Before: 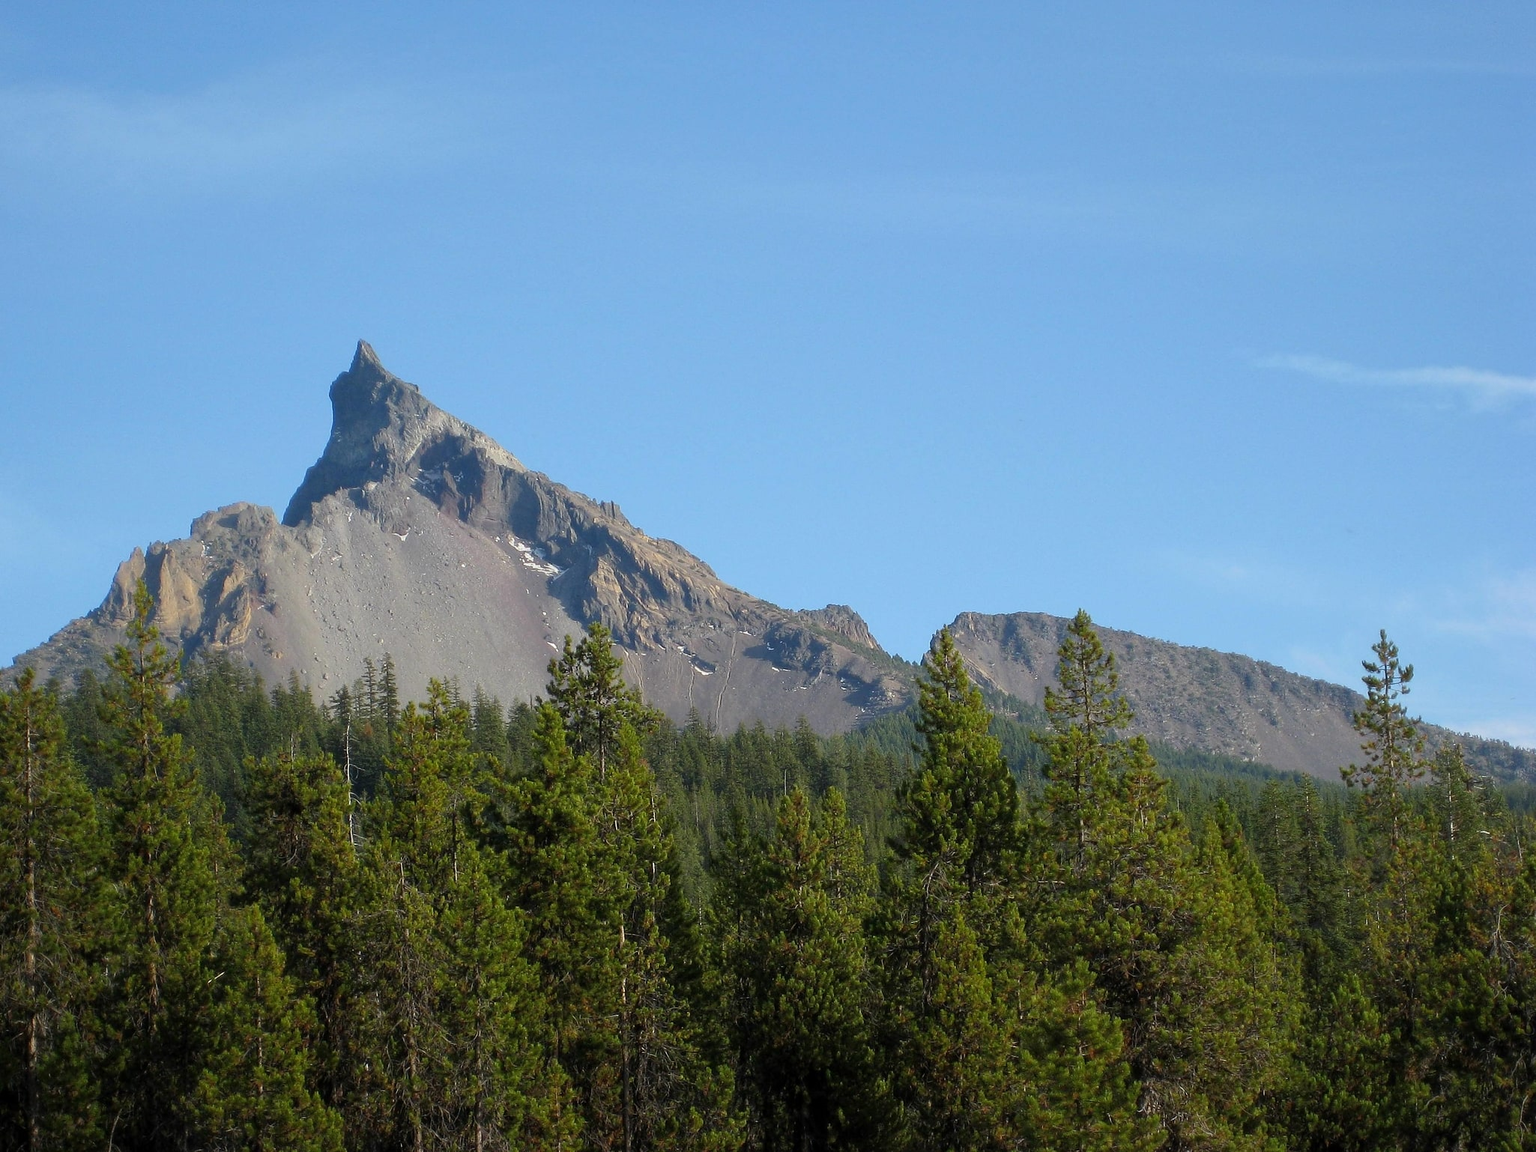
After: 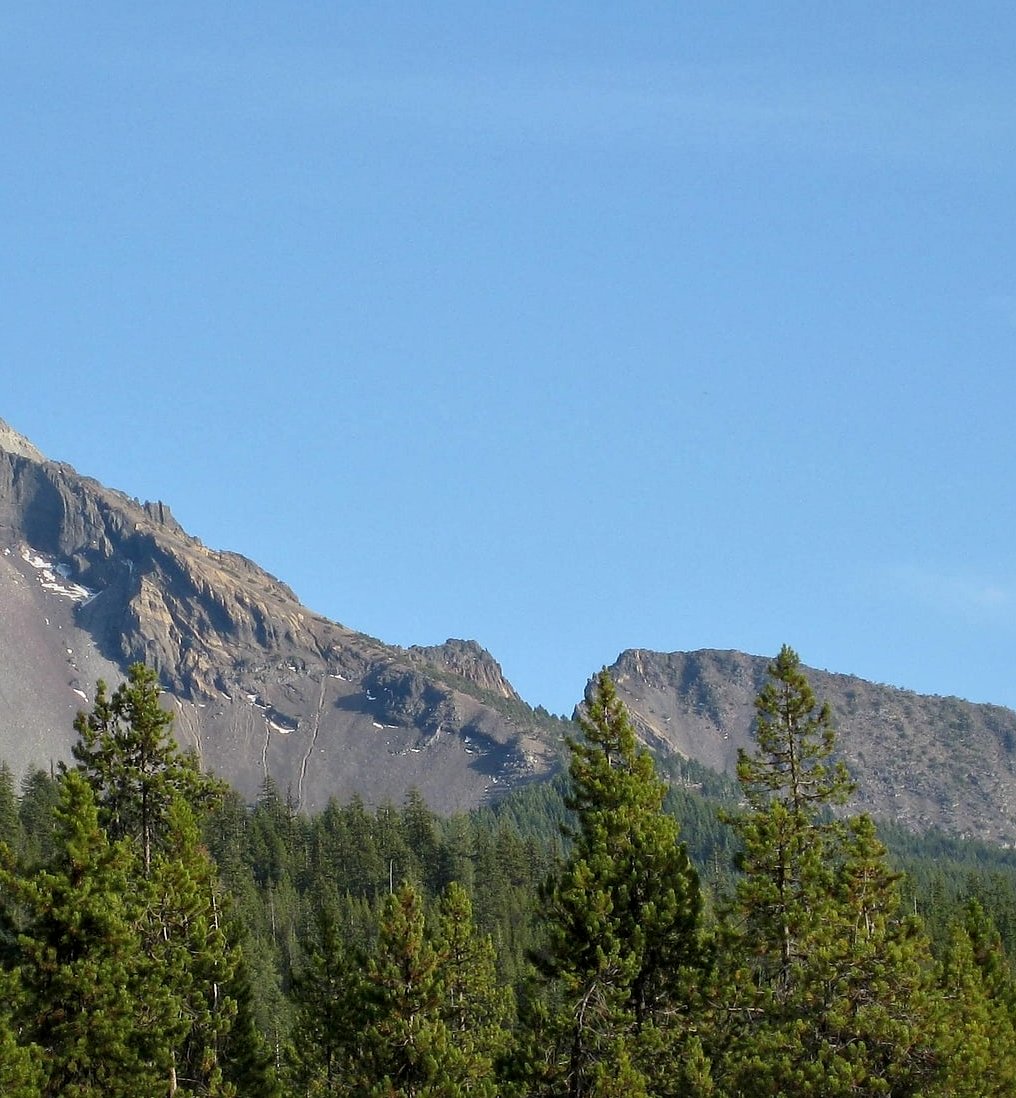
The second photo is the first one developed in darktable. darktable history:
crop: left 32.075%, top 10.976%, right 18.355%, bottom 17.596%
local contrast: mode bilateral grid, contrast 20, coarseness 50, detail 132%, midtone range 0.2
